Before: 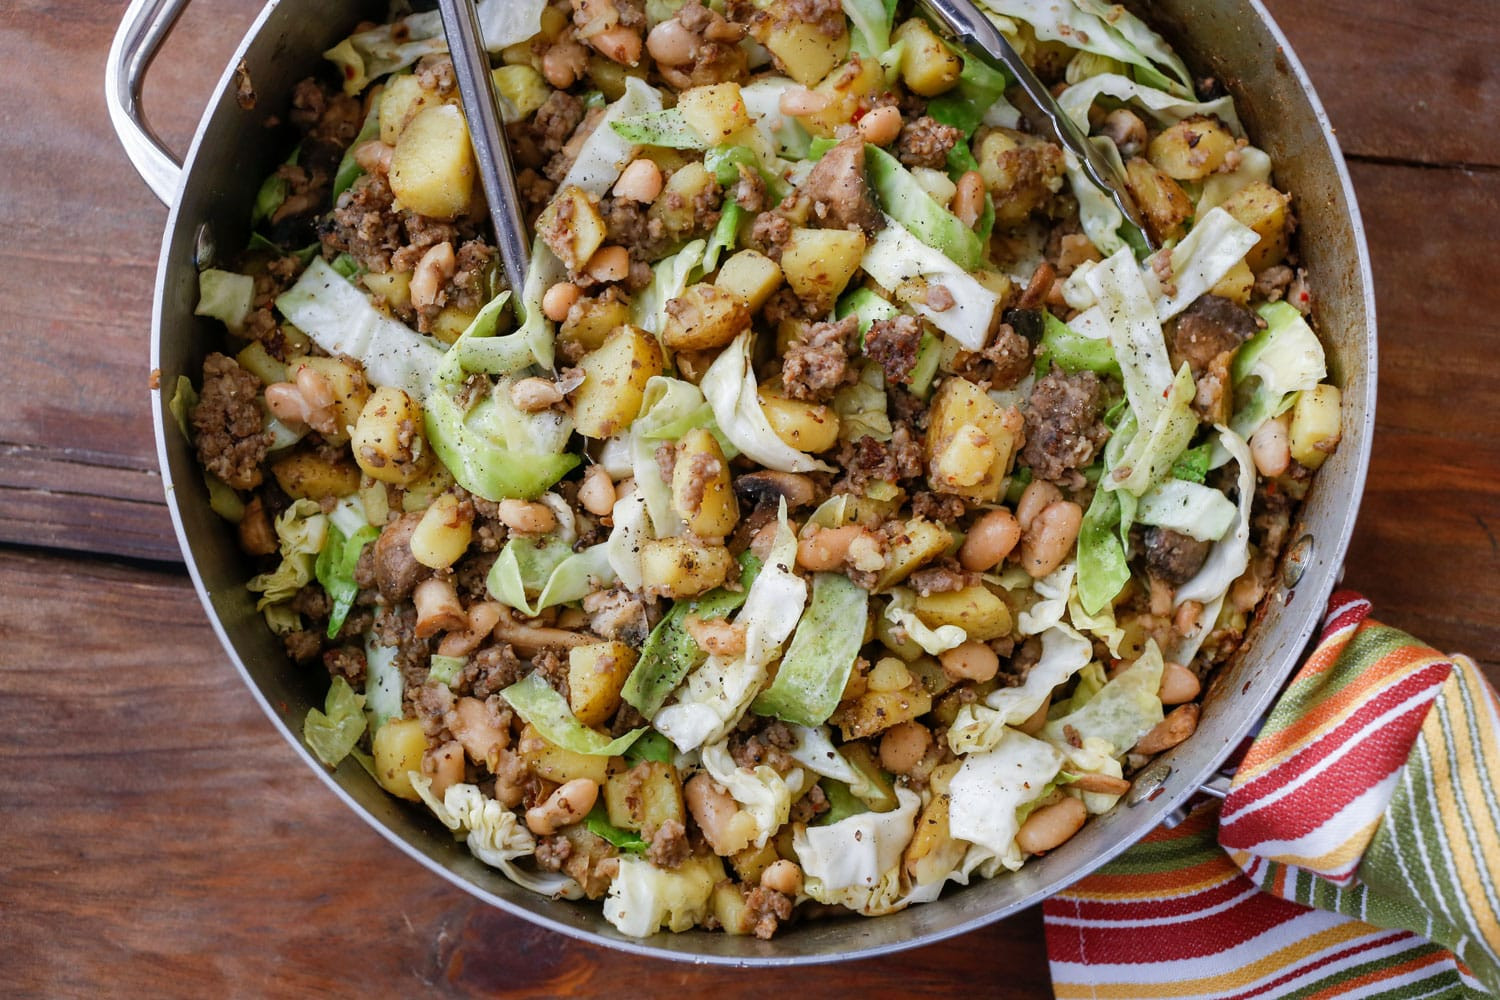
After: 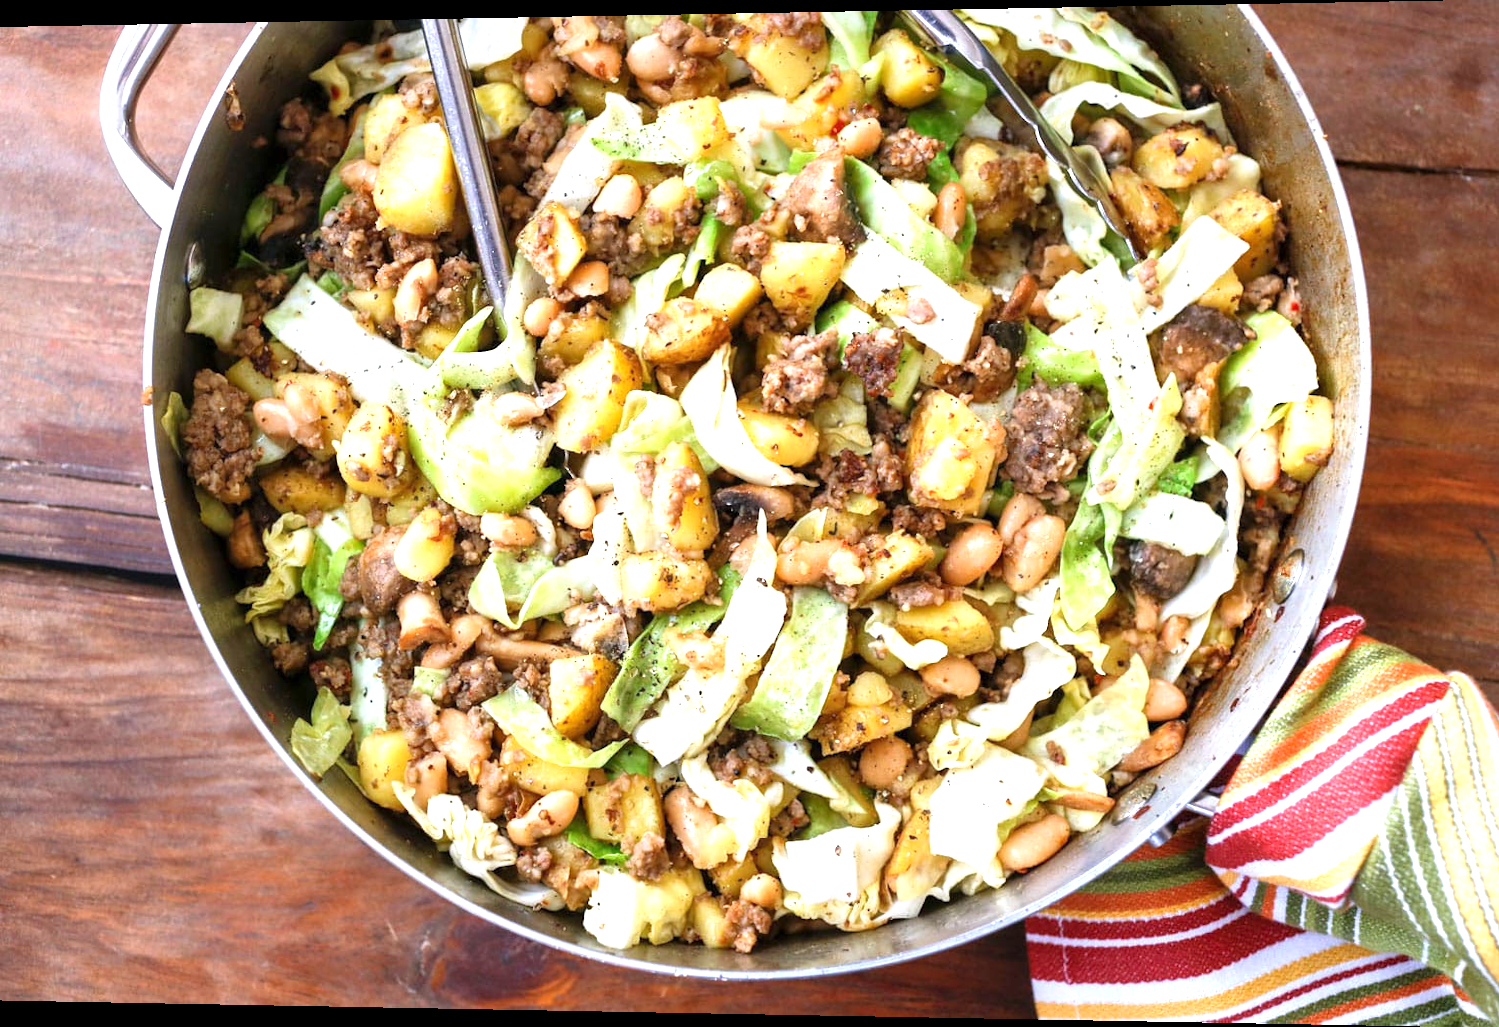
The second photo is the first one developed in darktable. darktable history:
rotate and perspective: lens shift (horizontal) -0.055, automatic cropping off
exposure: exposure 1.25 EV, compensate exposure bias true, compensate highlight preservation false
